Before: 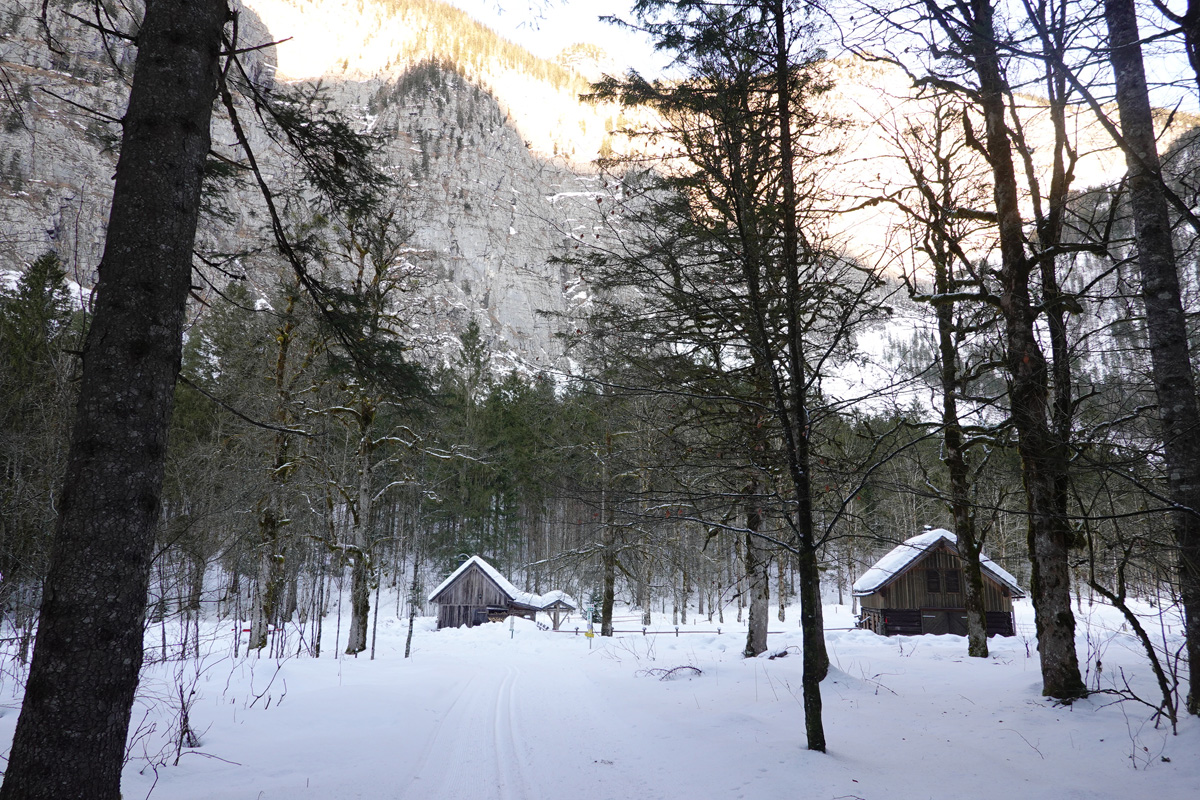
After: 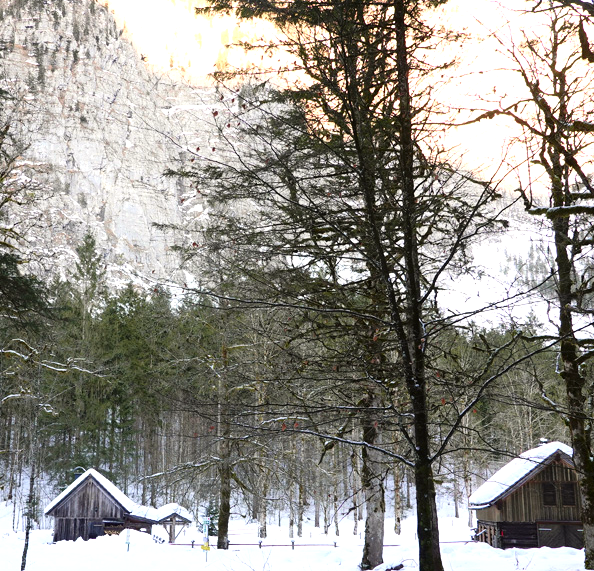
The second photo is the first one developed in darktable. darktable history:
levels: levels [0.026, 0.507, 0.987]
crop: left 32.075%, top 10.976%, right 18.355%, bottom 17.596%
shadows and highlights: radius 171.16, shadows 27, white point adjustment 3.13, highlights -67.95, soften with gaussian
contrast equalizer: octaves 7, y [[0.6 ×6], [0.55 ×6], [0 ×6], [0 ×6], [0 ×6]], mix -0.2
exposure: exposure 0.6 EV, compensate highlight preservation false
tone curve: curves: ch0 [(0, 0.021) (0.049, 0.044) (0.152, 0.14) (0.328, 0.377) (0.473, 0.543) (0.641, 0.705) (0.868, 0.887) (1, 0.969)]; ch1 [(0, 0) (0.302, 0.331) (0.427, 0.433) (0.472, 0.47) (0.502, 0.503) (0.522, 0.526) (0.564, 0.591) (0.602, 0.632) (0.677, 0.701) (0.859, 0.885) (1, 1)]; ch2 [(0, 0) (0.33, 0.301) (0.447, 0.44) (0.487, 0.496) (0.502, 0.516) (0.535, 0.554) (0.565, 0.598) (0.618, 0.629) (1, 1)], color space Lab, independent channels, preserve colors none
